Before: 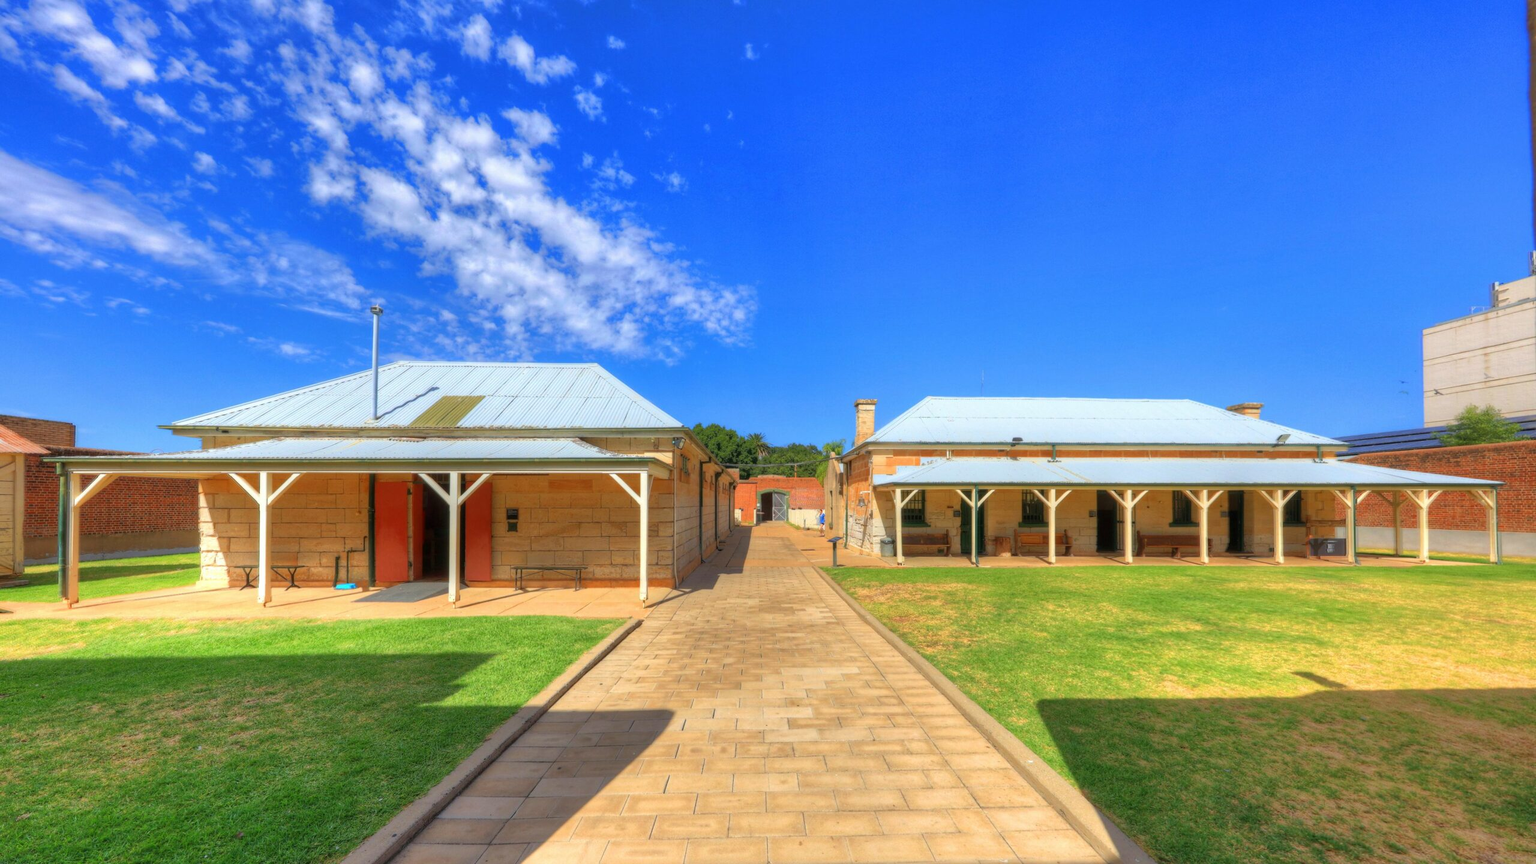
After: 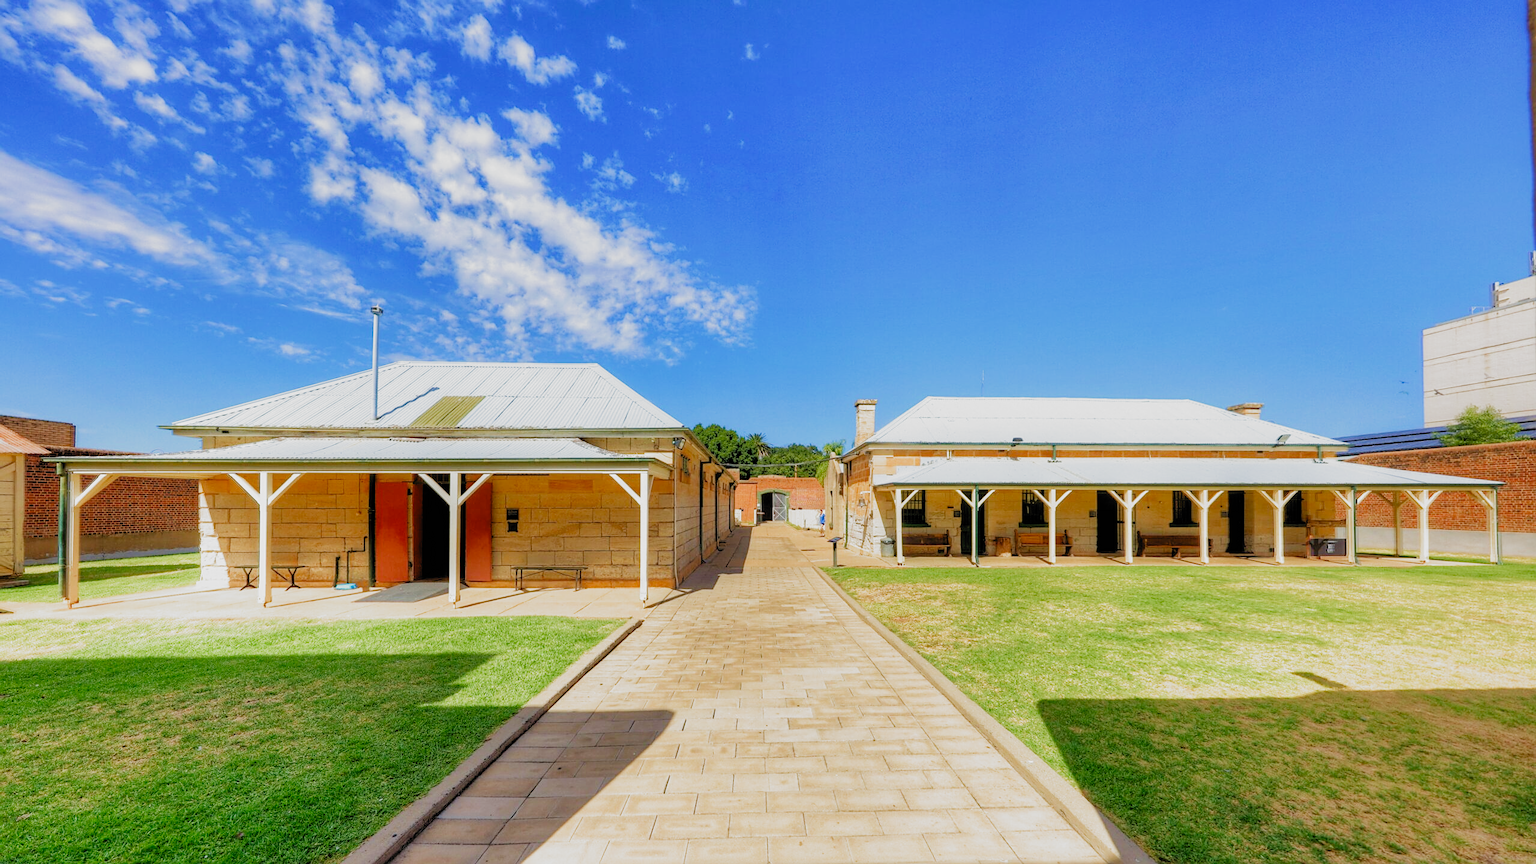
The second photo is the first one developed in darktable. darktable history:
velvia: on, module defaults
sharpen: on, module defaults
tone equalizer: -8 EV -0.436 EV, -7 EV -0.383 EV, -6 EV -0.363 EV, -5 EV -0.189 EV, -3 EV 0.201 EV, -2 EV 0.344 EV, -1 EV 0.369 EV, +0 EV 0.444 EV
filmic rgb: black relative exposure -5.09 EV, white relative exposure 3.97 EV, hardness 2.91, contrast 1.097, highlights saturation mix -19.51%, add noise in highlights 0.002, preserve chrominance no, color science v3 (2019), use custom middle-gray values true, contrast in highlights soft
